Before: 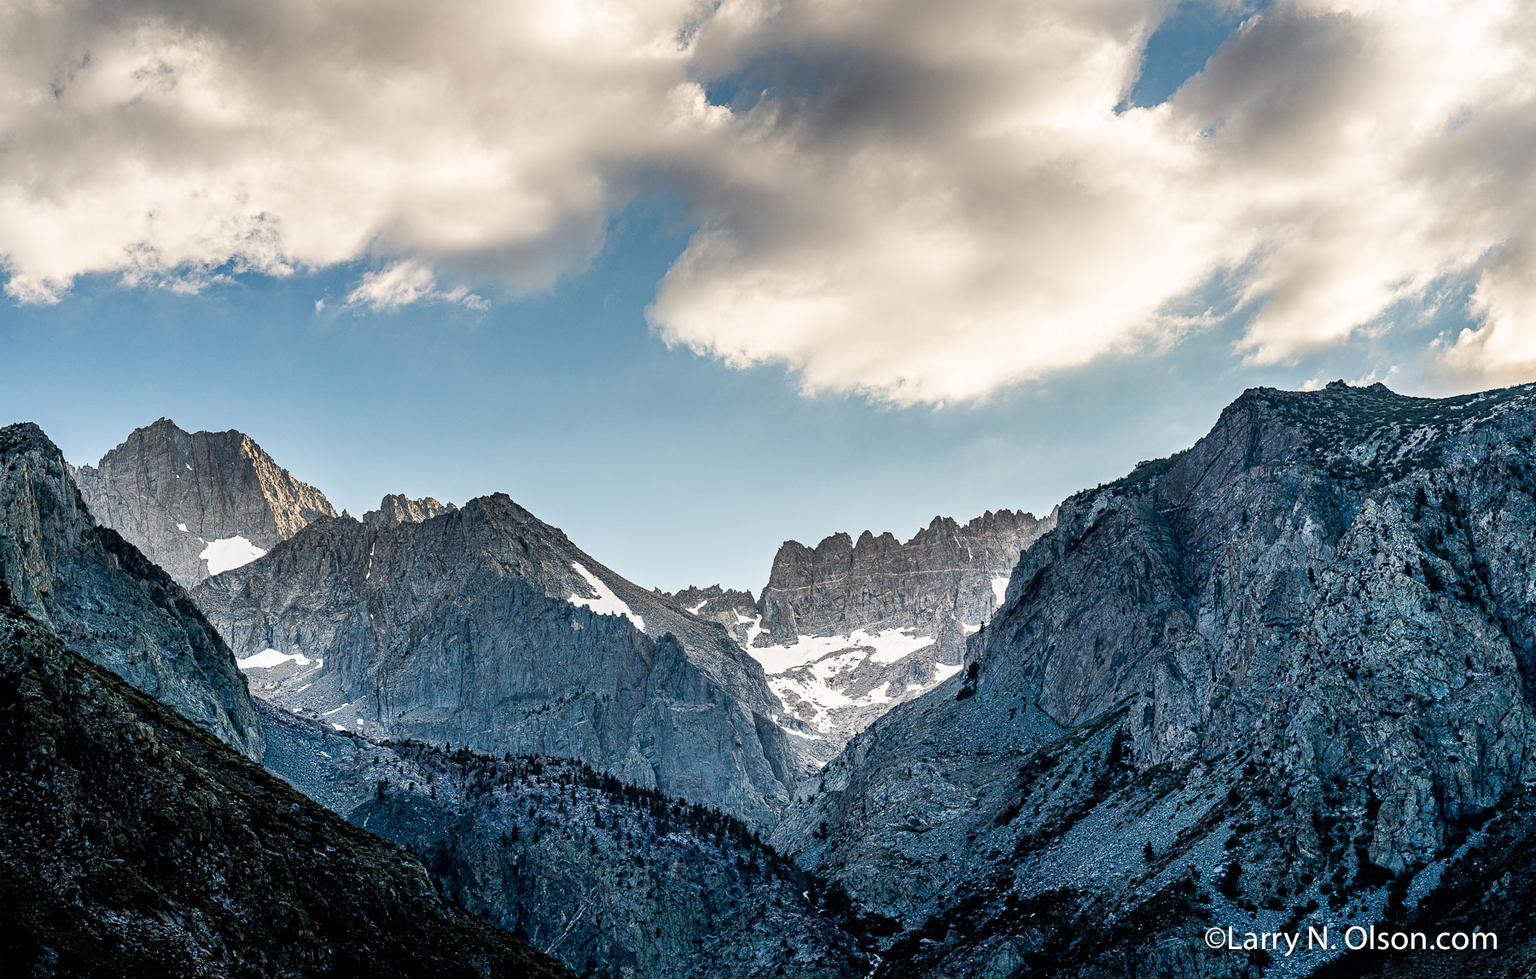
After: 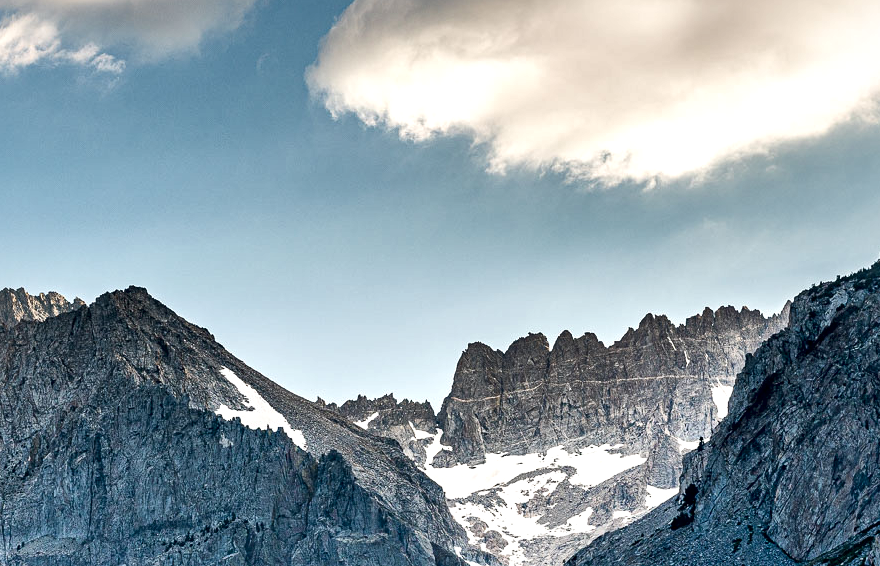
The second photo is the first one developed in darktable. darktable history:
local contrast: mode bilateral grid, contrast 71, coarseness 74, detail 180%, midtone range 0.2
crop: left 25.003%, top 25.442%, right 25.33%, bottom 25.143%
levels: white 90.7%
